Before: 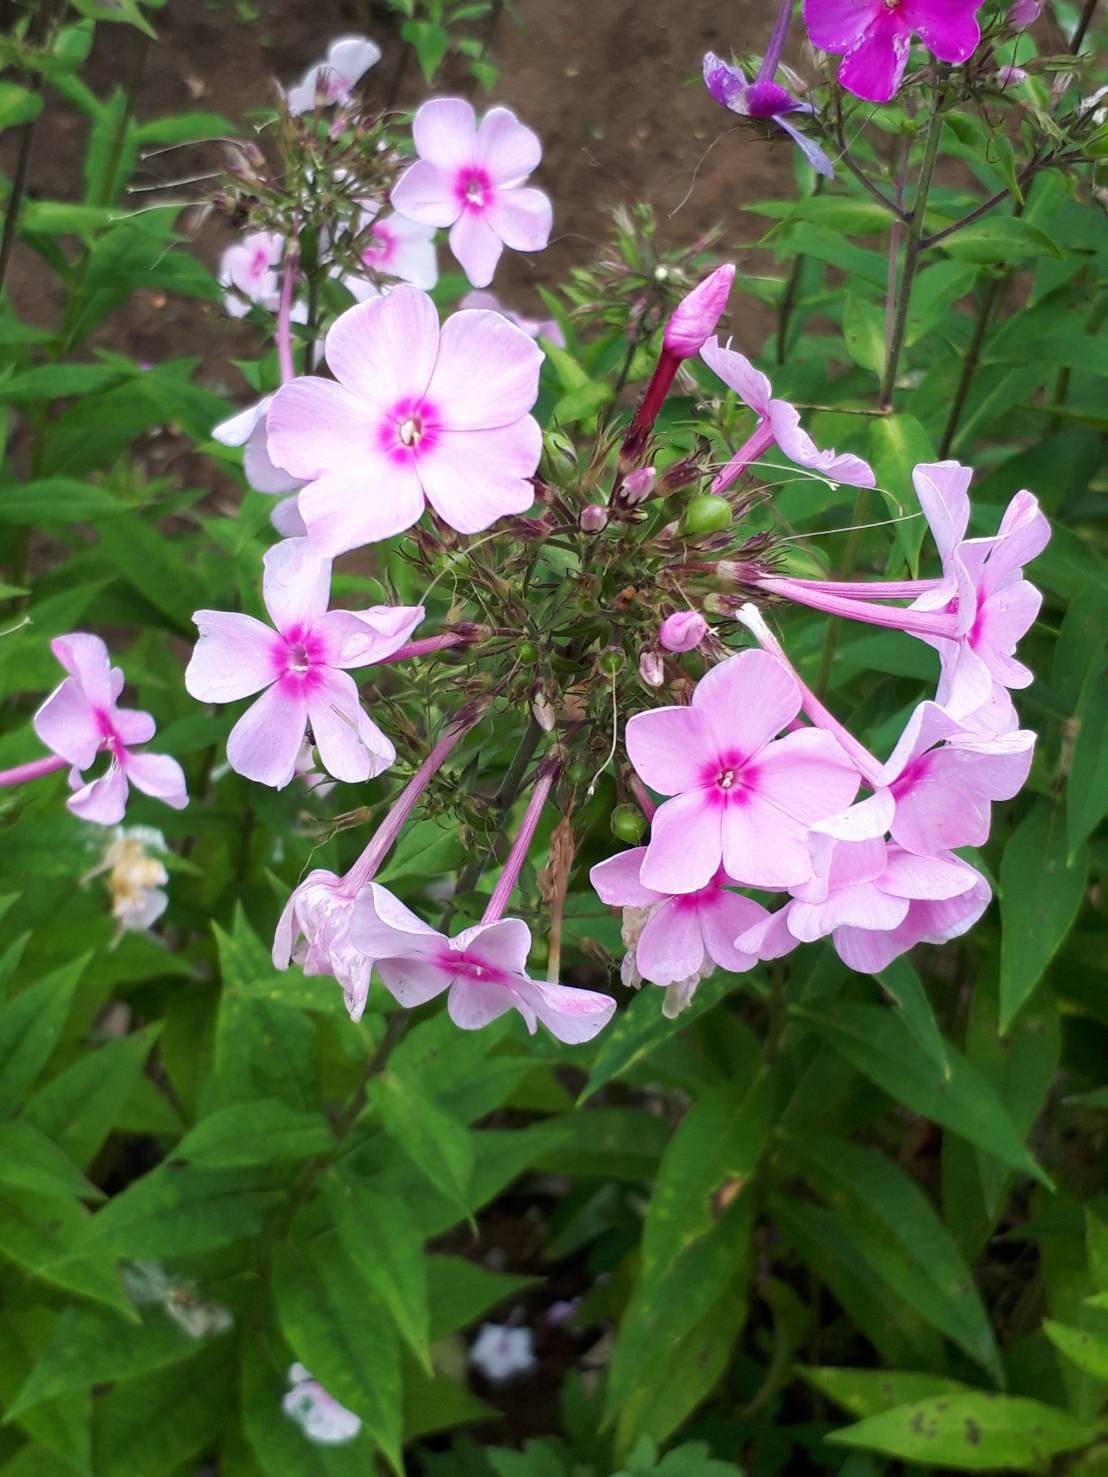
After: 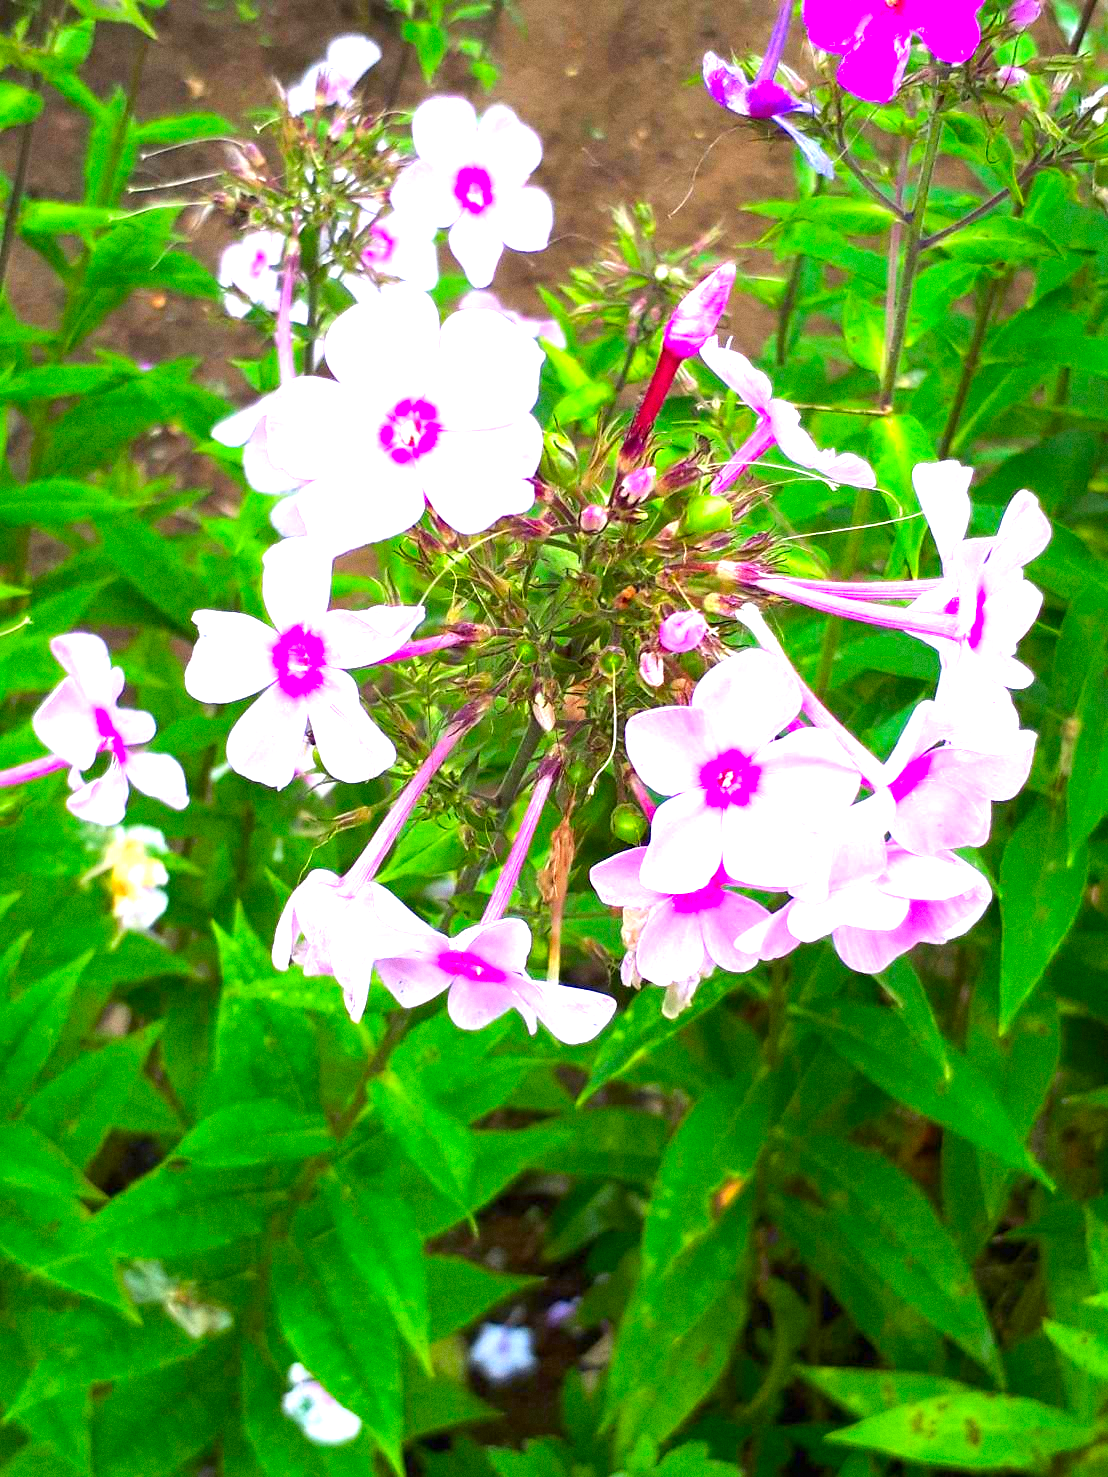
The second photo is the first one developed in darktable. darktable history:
grain: coarseness 7.08 ISO, strength 21.67%, mid-tones bias 59.58%
sharpen: amount 0.2
color contrast: green-magenta contrast 1.55, blue-yellow contrast 1.83
exposure: black level correction 0, exposure 1.379 EV, compensate exposure bias true, compensate highlight preservation false
